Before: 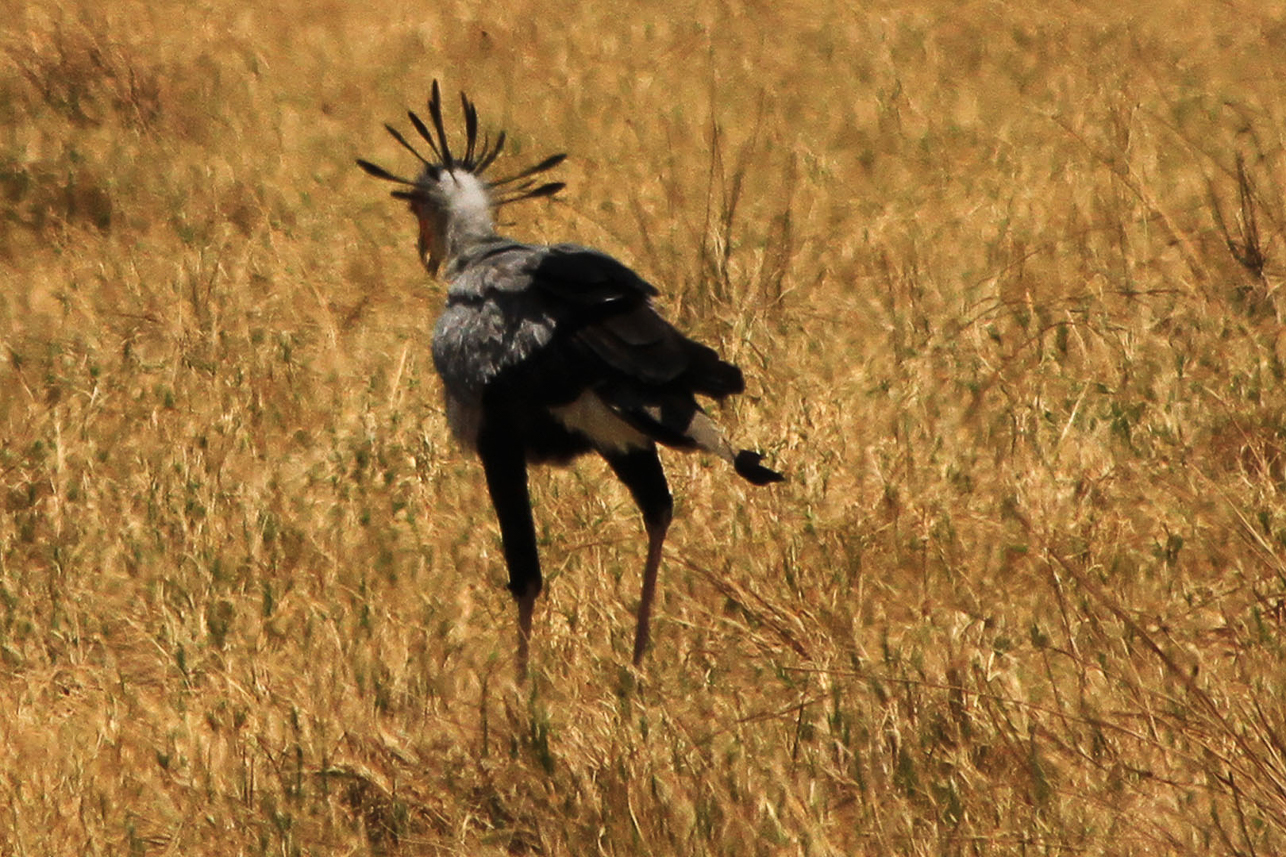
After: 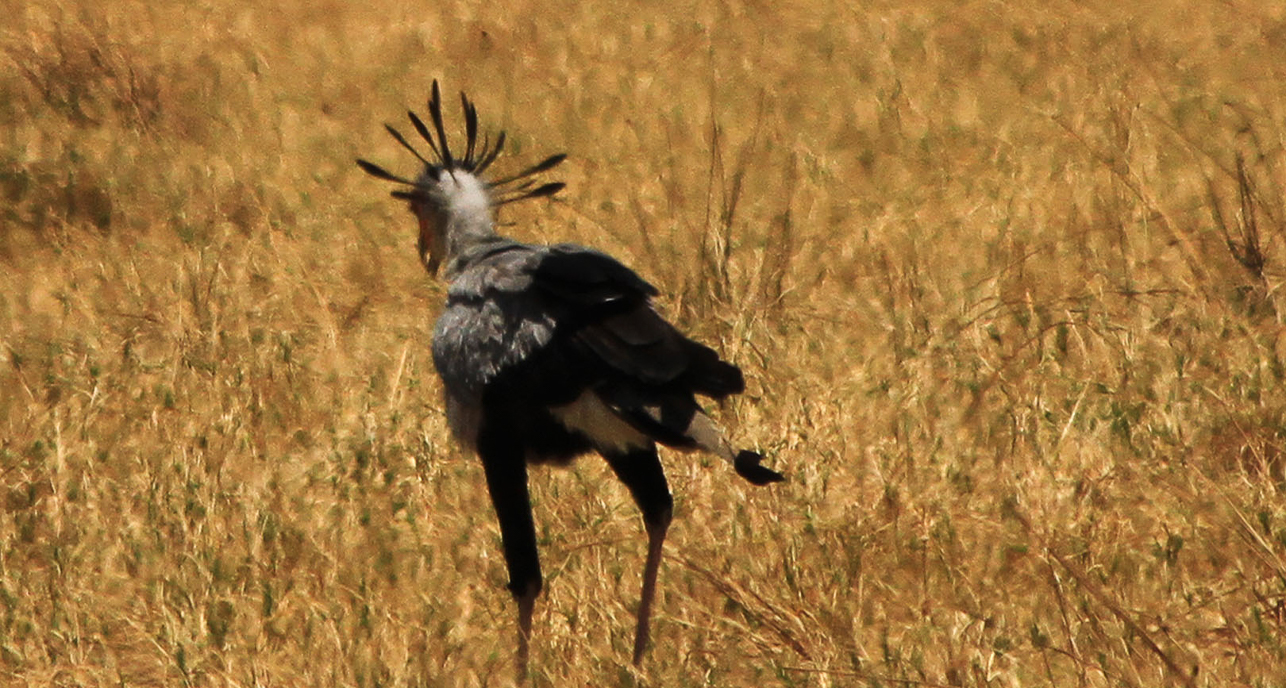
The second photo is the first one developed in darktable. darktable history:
crop: bottom 19.62%
